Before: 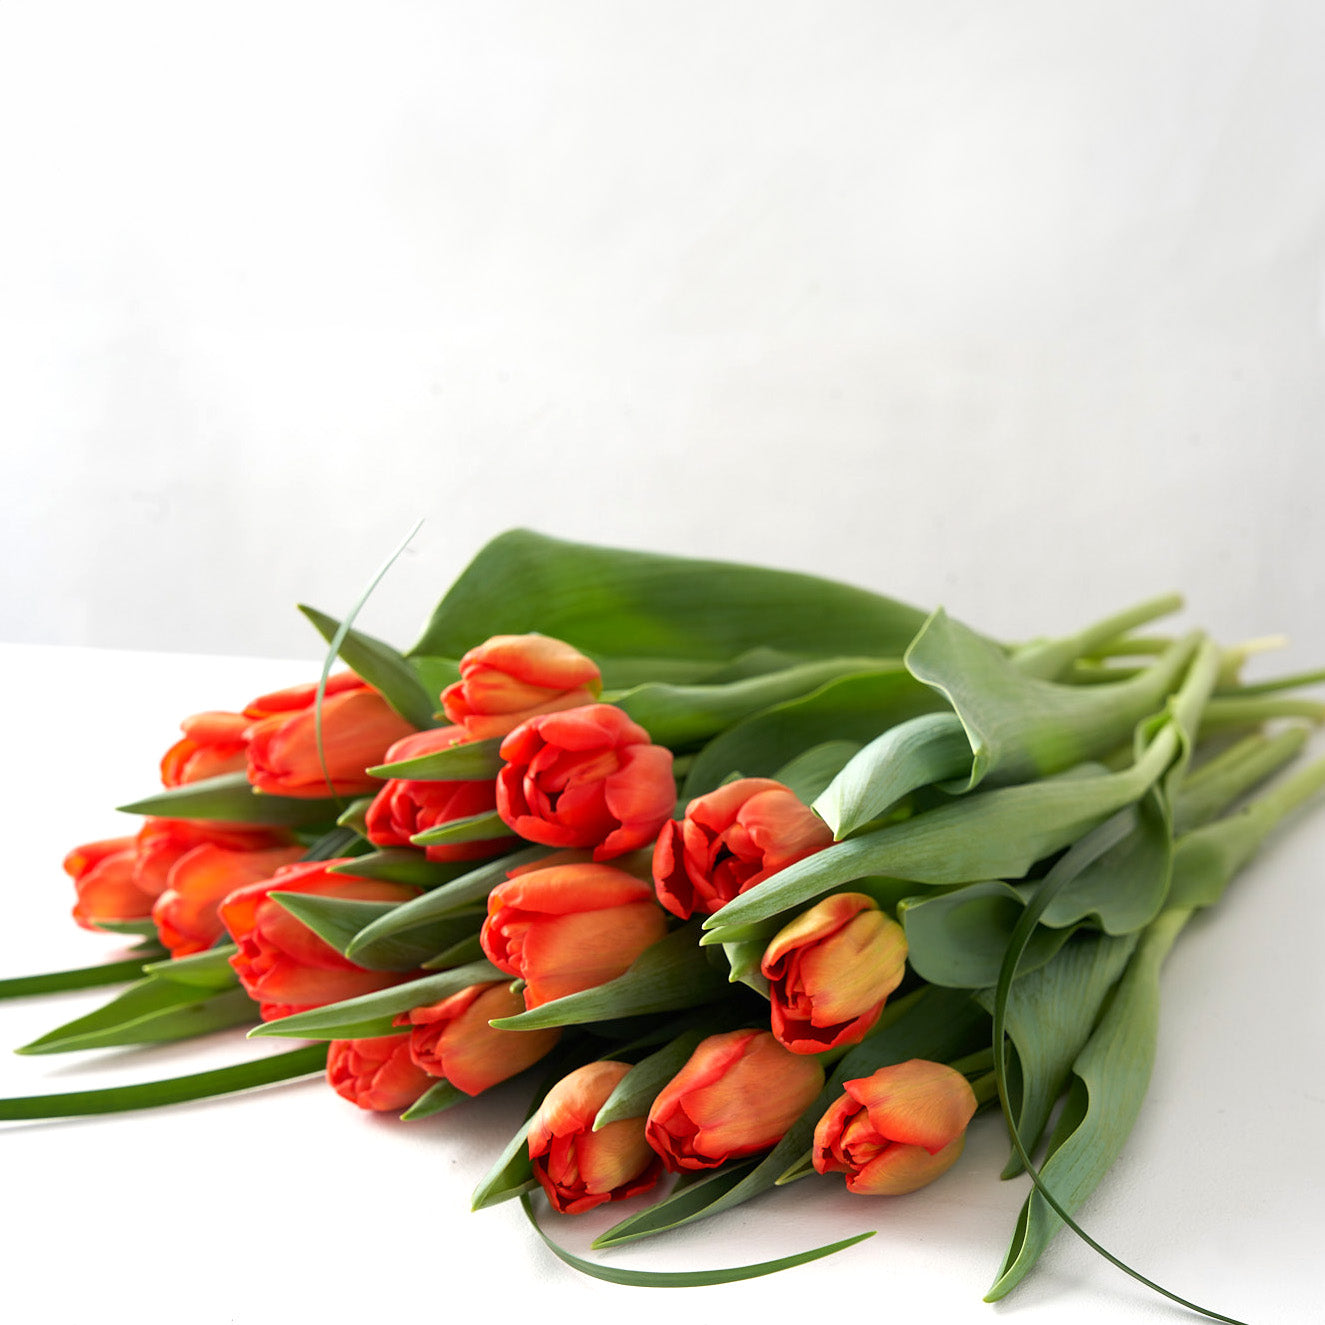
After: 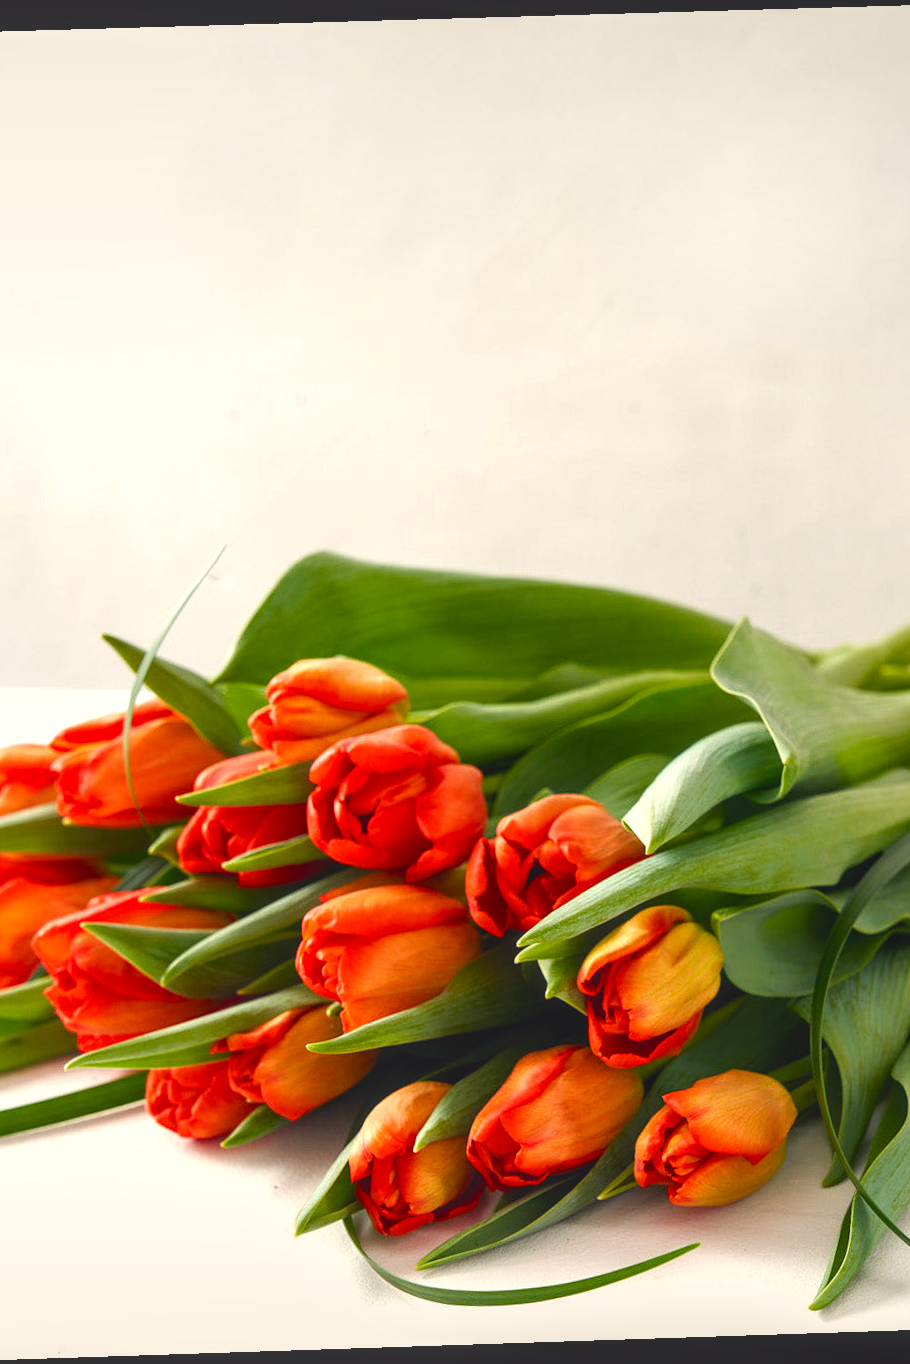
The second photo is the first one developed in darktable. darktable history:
color balance rgb: shadows lift › chroma 3%, shadows lift › hue 280.8°, power › hue 330°, highlights gain › chroma 3%, highlights gain › hue 75.6°, global offset › luminance 1.5%, perceptual saturation grading › global saturation 20%, perceptual saturation grading › highlights -25%, perceptual saturation grading › shadows 50%, global vibrance 30%
crop and rotate: left 15.754%, right 17.579%
rotate and perspective: rotation -1.77°, lens shift (horizontal) 0.004, automatic cropping off
local contrast: detail 130%
